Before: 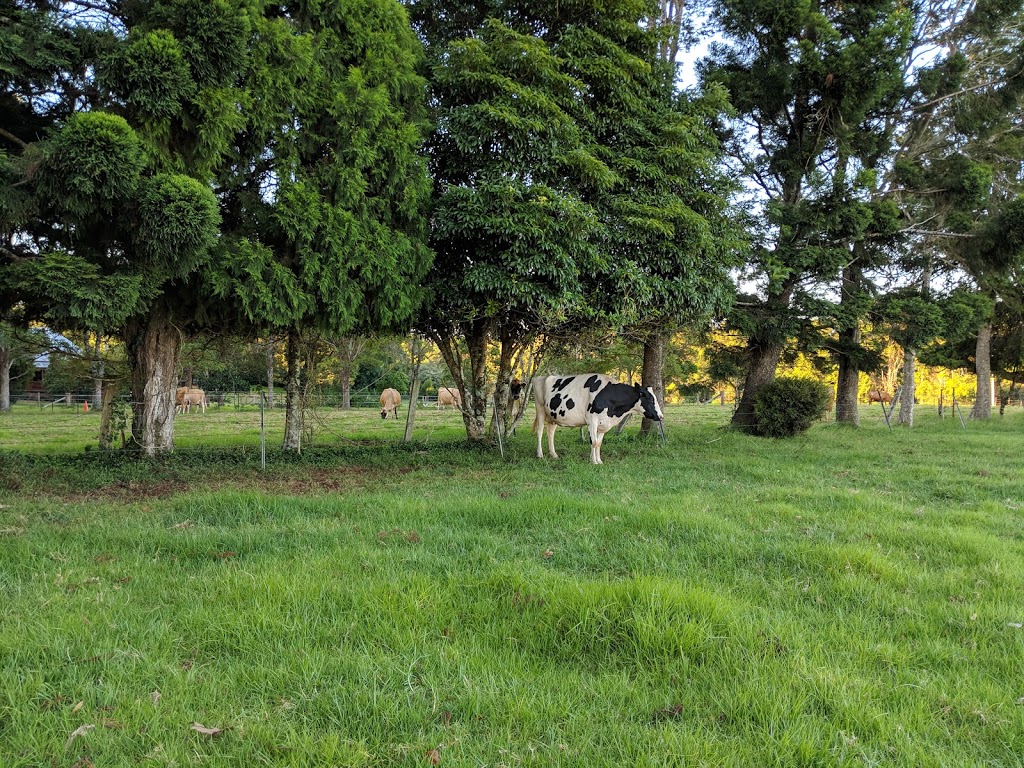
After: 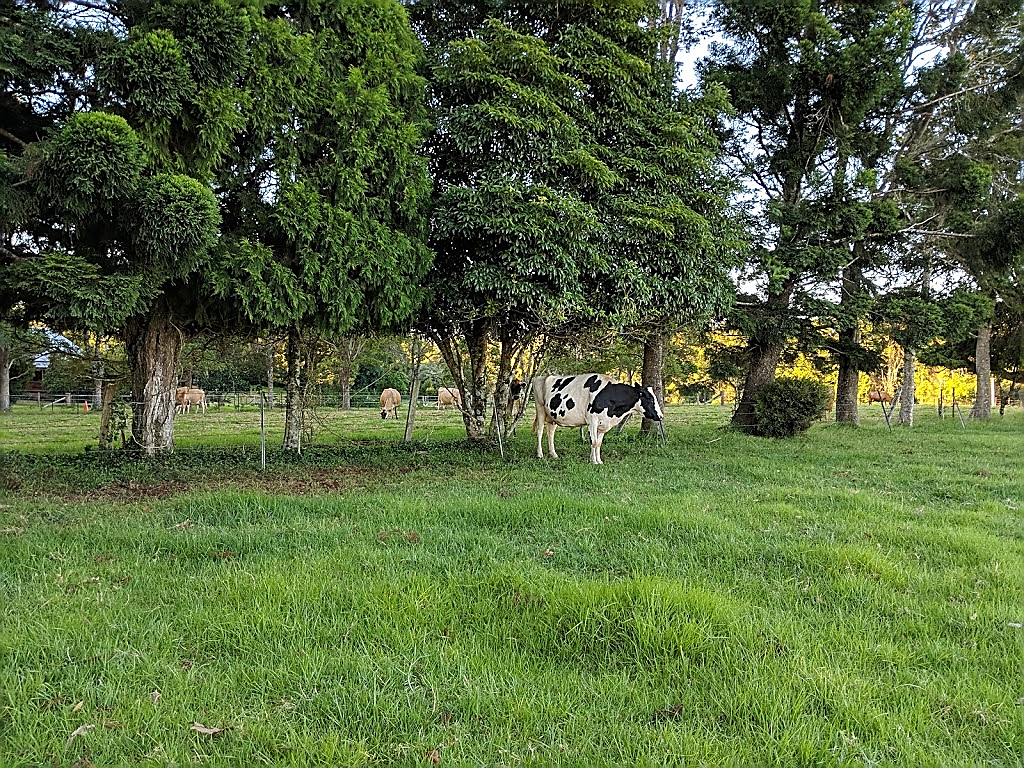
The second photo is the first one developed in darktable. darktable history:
sharpen: radius 1.388, amount 1.263, threshold 0.608
